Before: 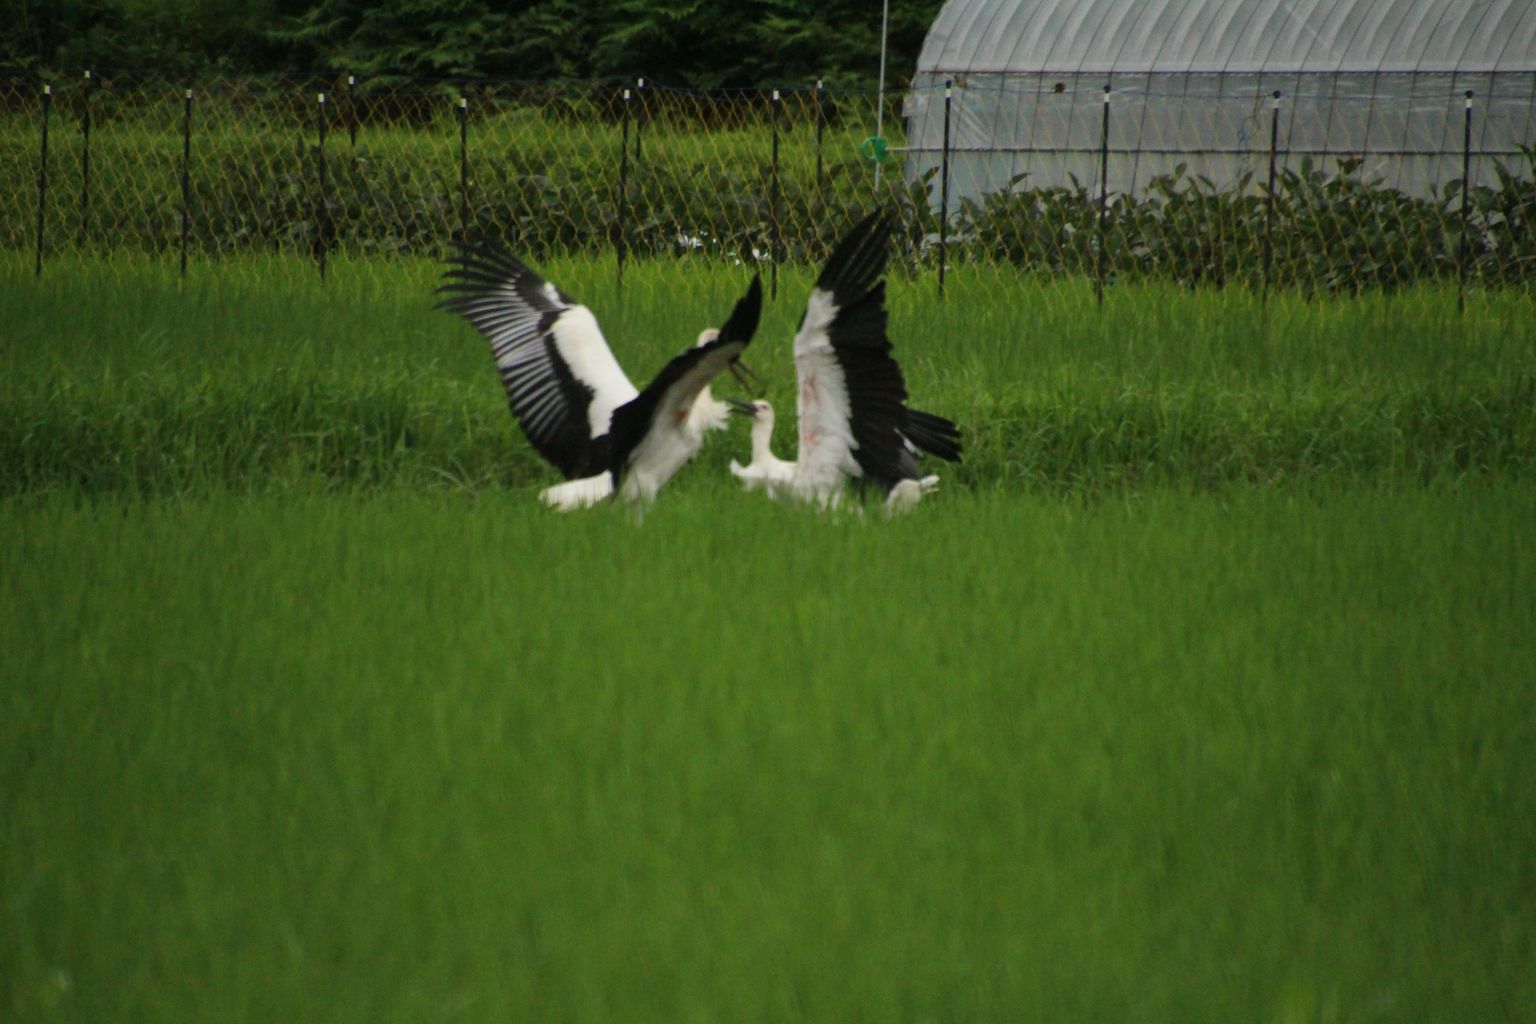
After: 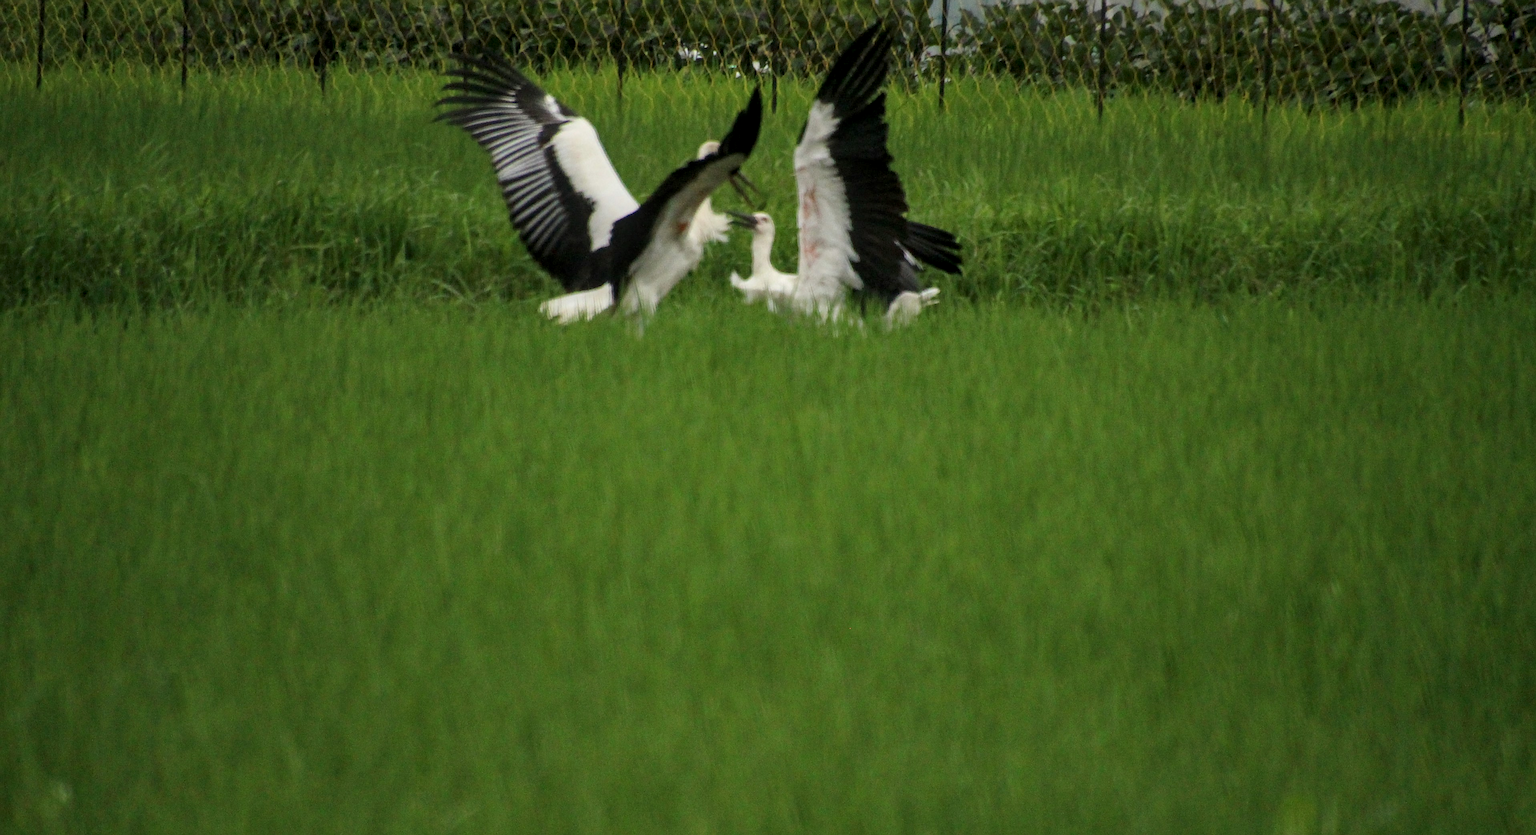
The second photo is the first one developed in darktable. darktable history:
sharpen: on, module defaults
local contrast: detail 130%
crop and rotate: top 18.39%
shadows and highlights: radius 334.82, shadows 64.94, highlights 6.29, compress 87.72%, shadows color adjustment 97.66%, soften with gaussian
